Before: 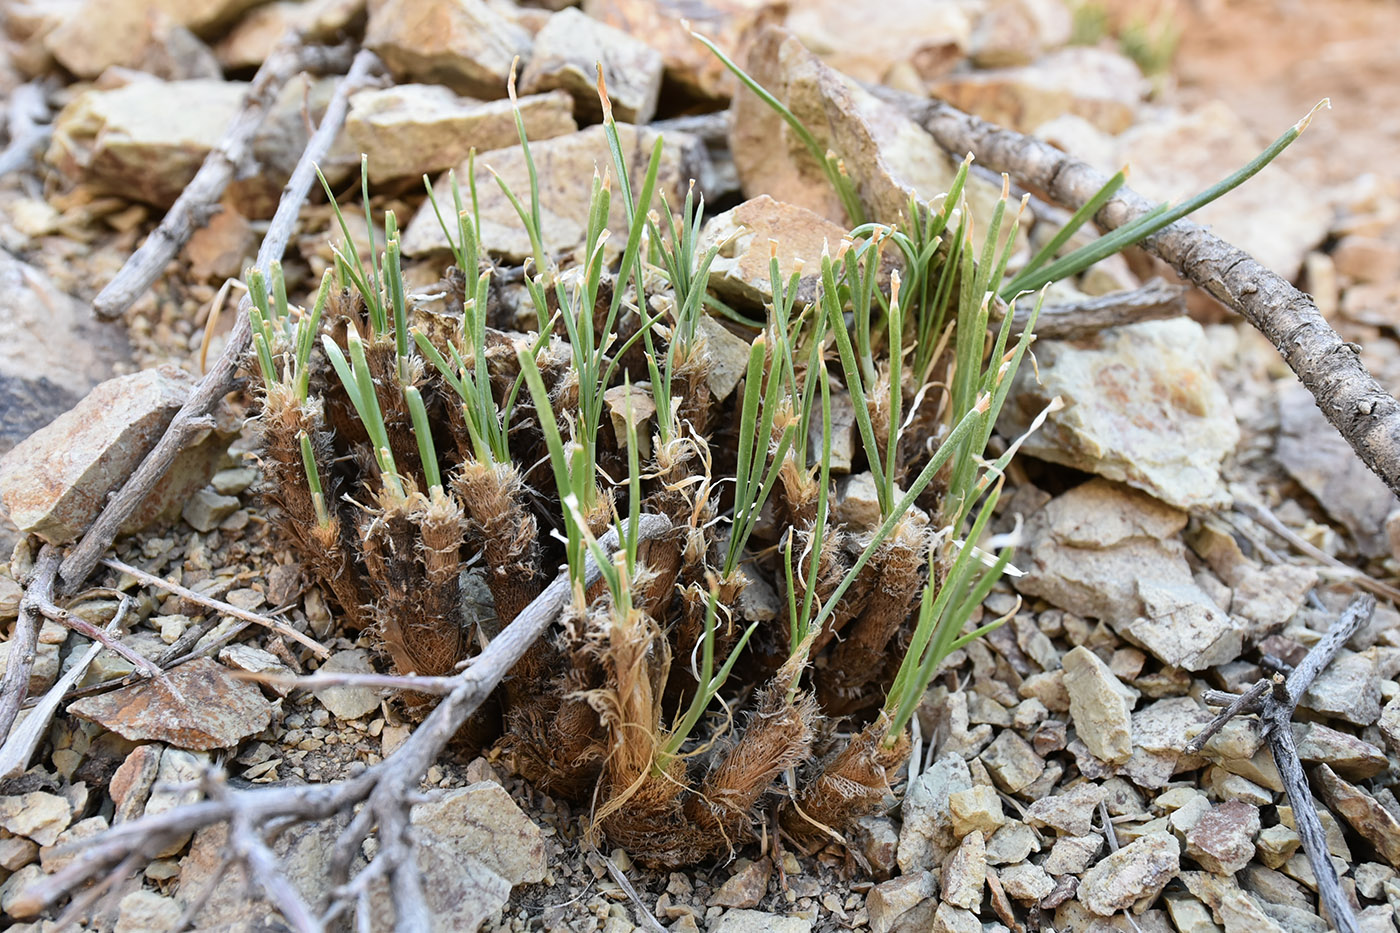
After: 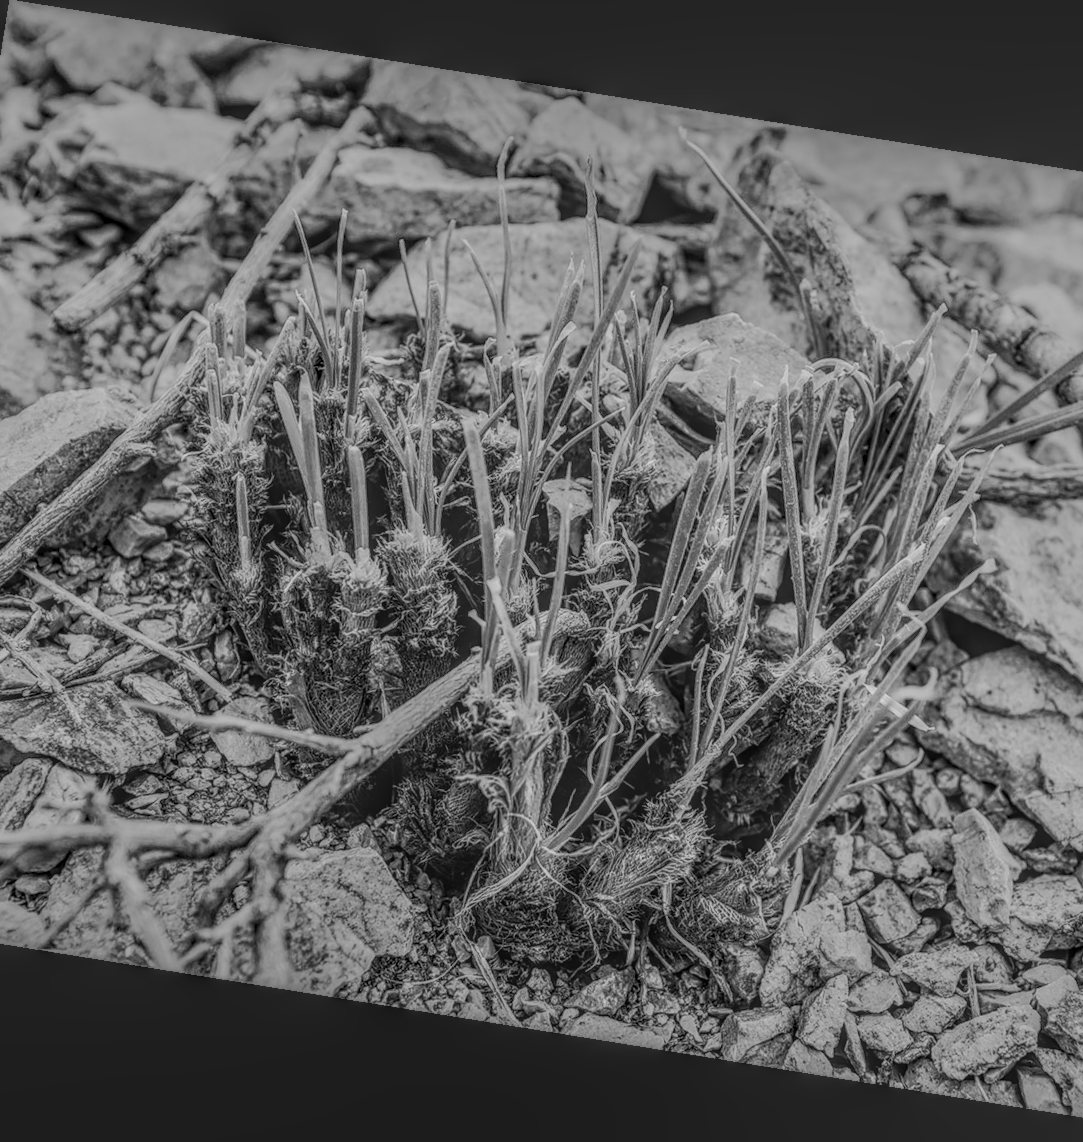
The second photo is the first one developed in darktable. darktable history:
local contrast: highlights 0%, shadows 0%, detail 200%, midtone range 0.25
color correction: highlights a* -9.35, highlights b* -23.15
contrast brightness saturation: contrast 0.04, saturation 0.07
crop and rotate: left 9.061%, right 20.142%
tone curve: curves: ch0 [(0, 0.008) (0.081, 0.044) (0.177, 0.123) (0.283, 0.253) (0.427, 0.441) (0.495, 0.524) (0.661, 0.756) (0.796, 0.859) (1, 0.951)]; ch1 [(0, 0) (0.161, 0.092) (0.35, 0.33) (0.392, 0.392) (0.427, 0.426) (0.479, 0.472) (0.505, 0.5) (0.521, 0.519) (0.567, 0.556) (0.583, 0.588) (0.625, 0.627) (0.678, 0.733) (1, 1)]; ch2 [(0, 0) (0.346, 0.362) (0.404, 0.427) (0.502, 0.499) (0.523, 0.522) (0.544, 0.561) (0.58, 0.59) (0.629, 0.642) (0.717, 0.678) (1, 1)], color space Lab, independent channels, preserve colors none
rotate and perspective: rotation 9.12°, automatic cropping off
monochrome: a 30.25, b 92.03
